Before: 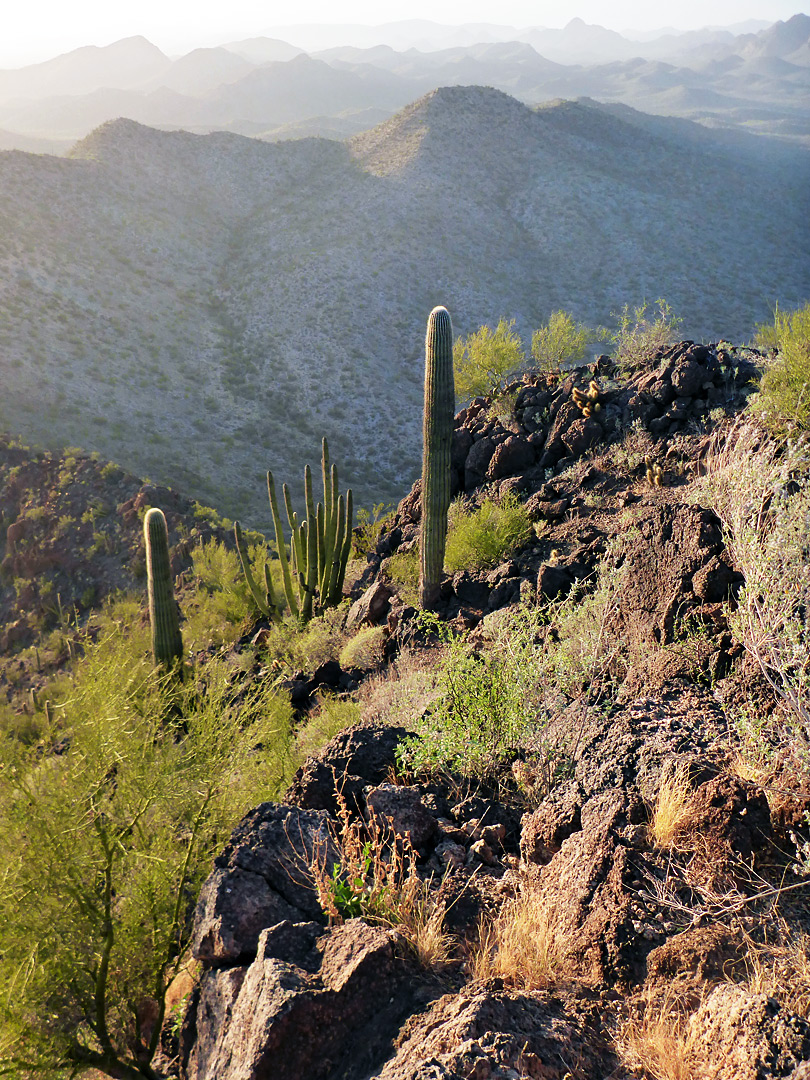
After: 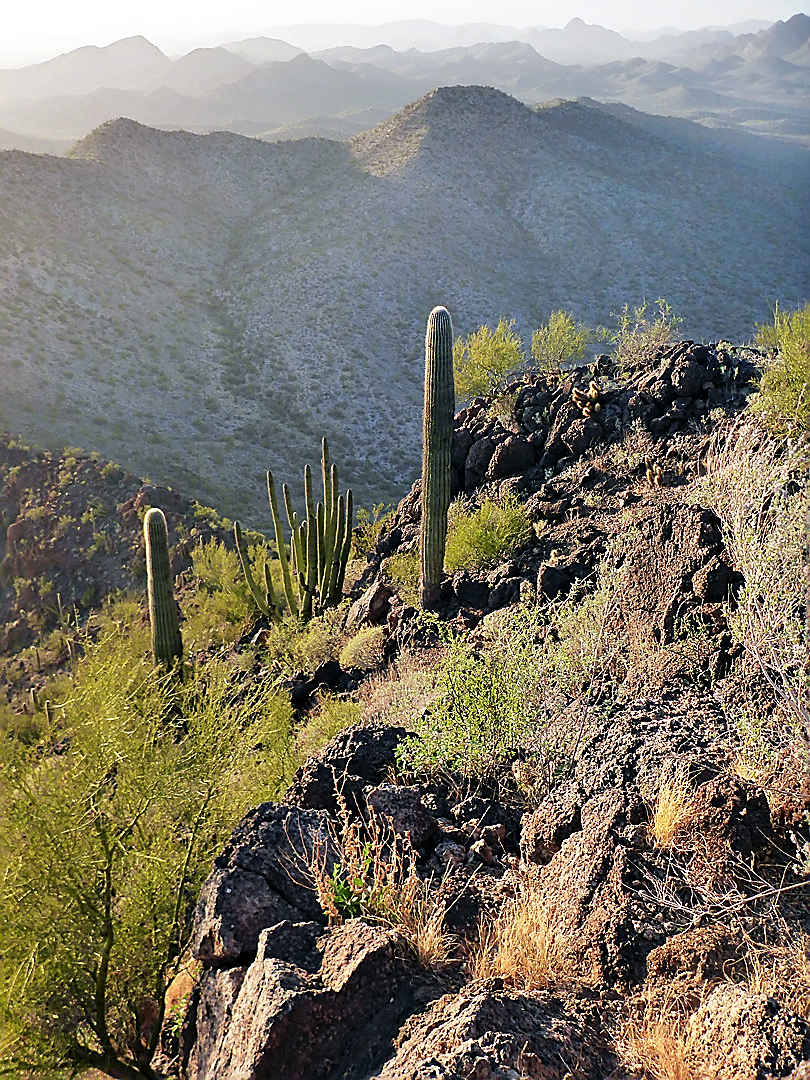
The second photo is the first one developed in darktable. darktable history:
sharpen: radius 1.377, amount 1.244, threshold 0.787
shadows and highlights: soften with gaussian
